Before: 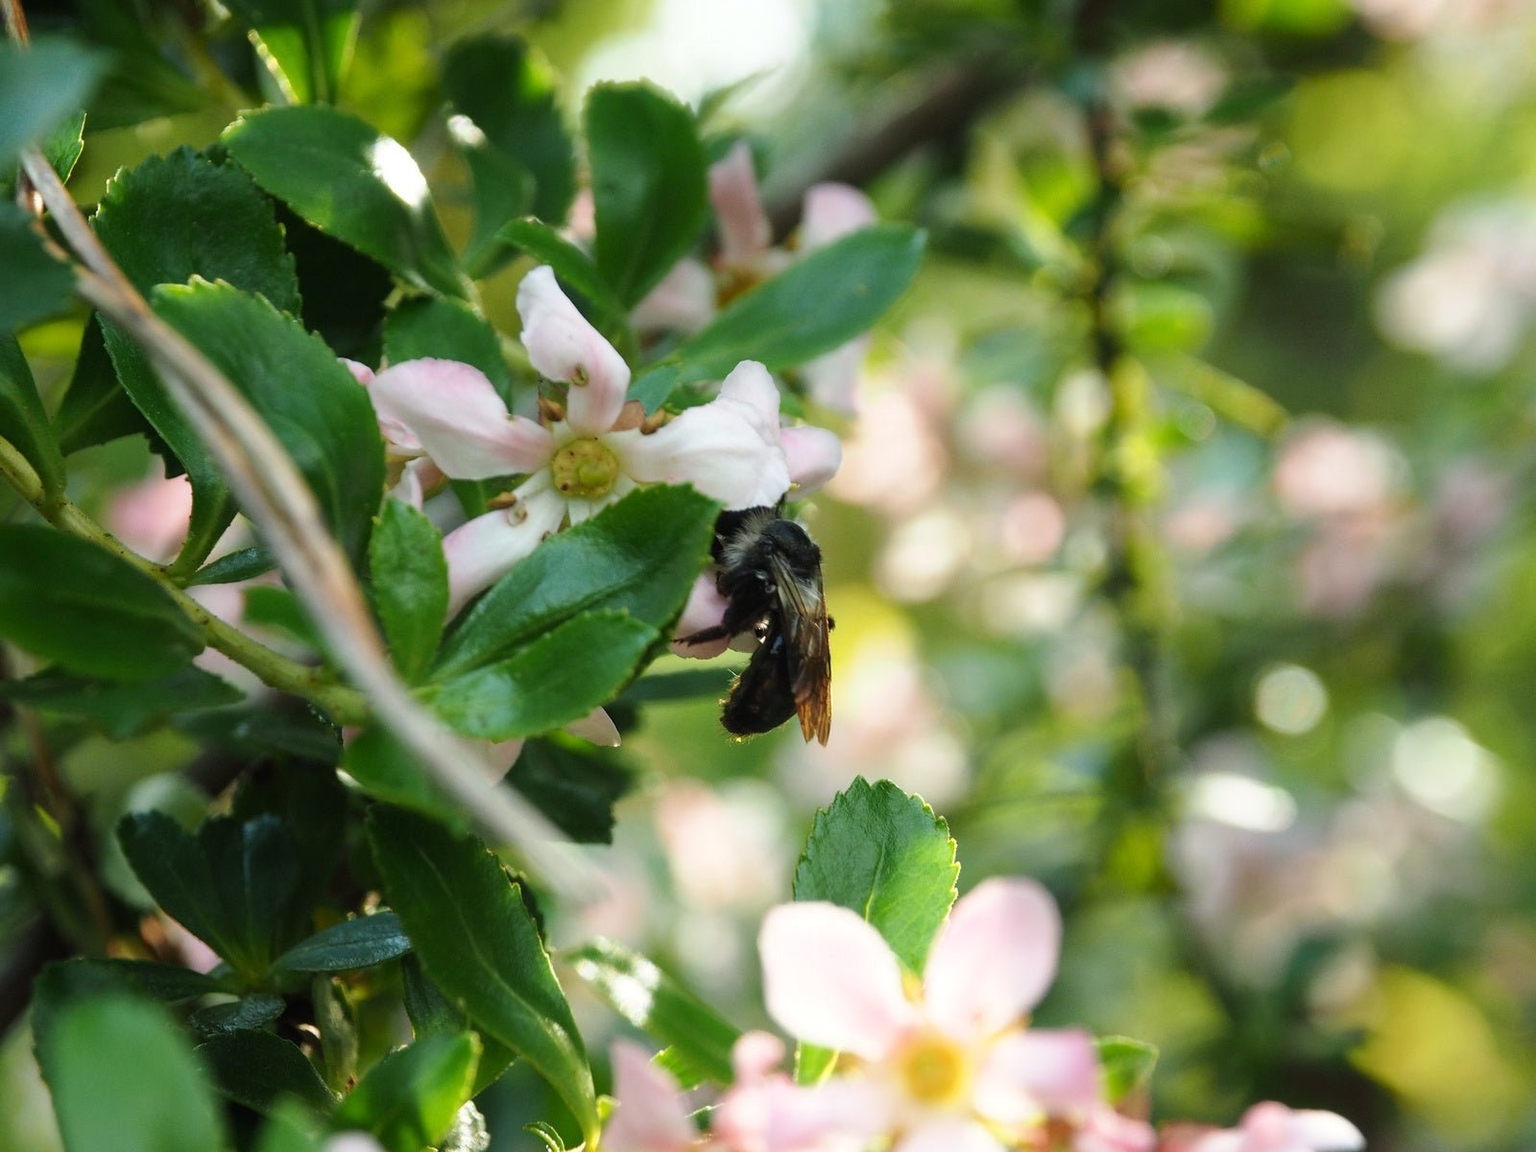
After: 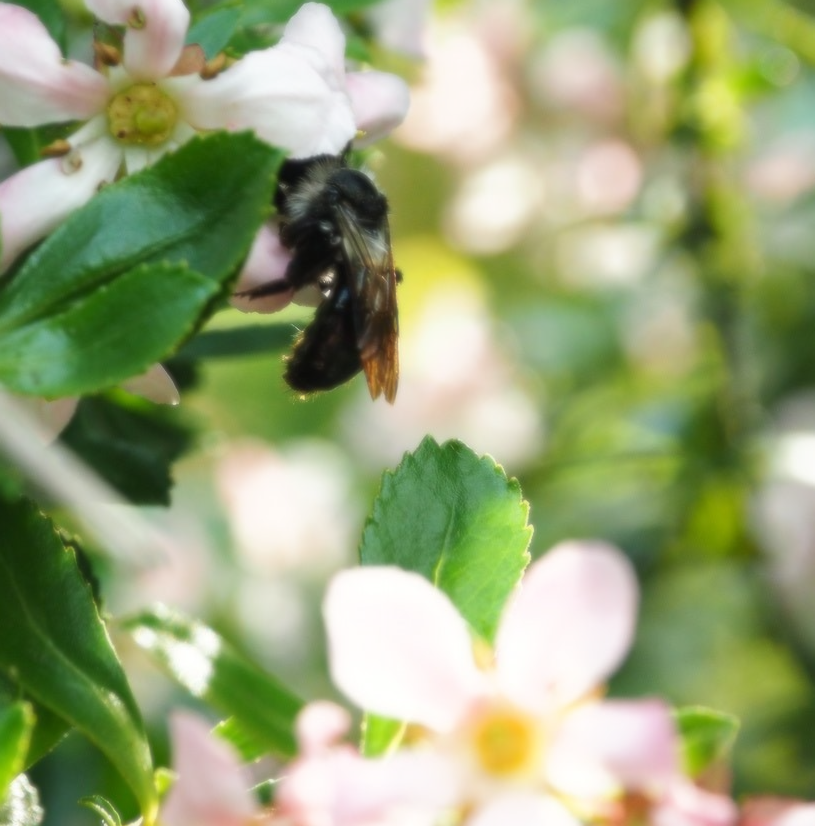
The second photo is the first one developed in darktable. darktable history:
crop and rotate: left 29.237%, top 31.152%, right 19.807%
soften: size 8.67%, mix 49%
